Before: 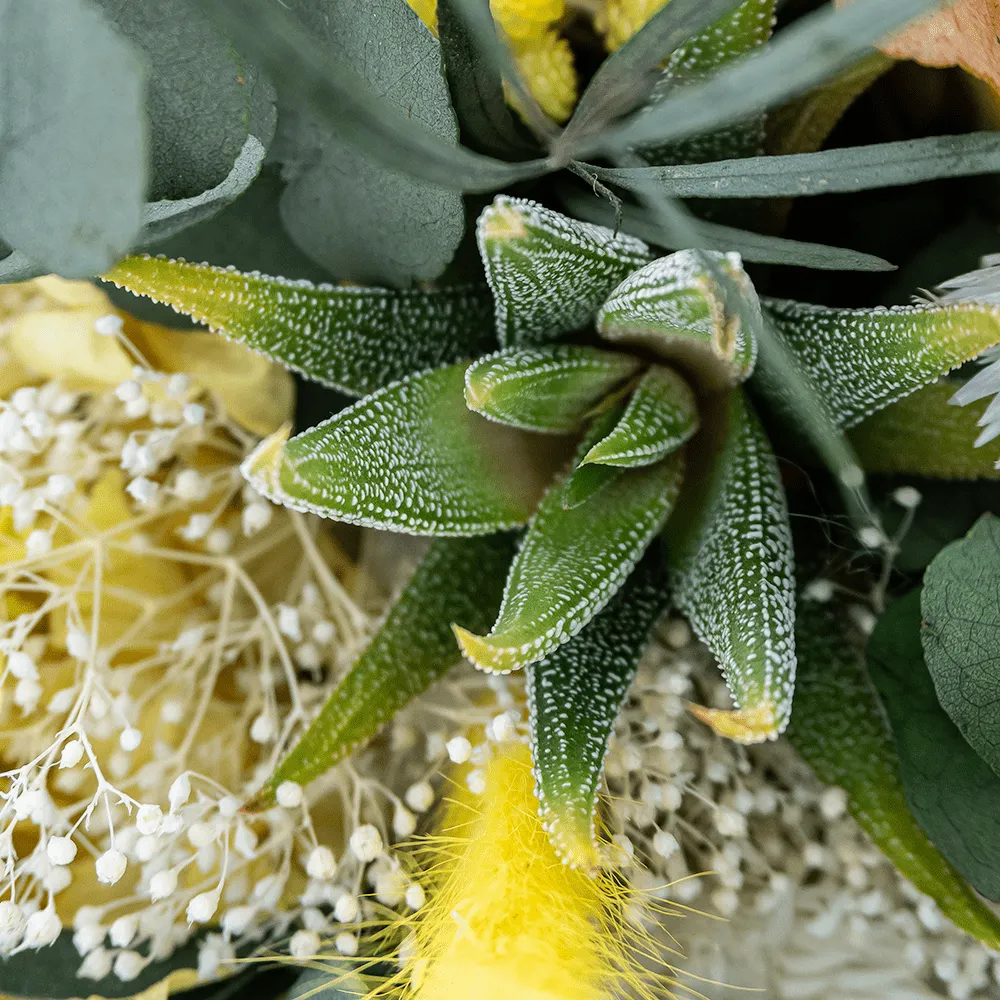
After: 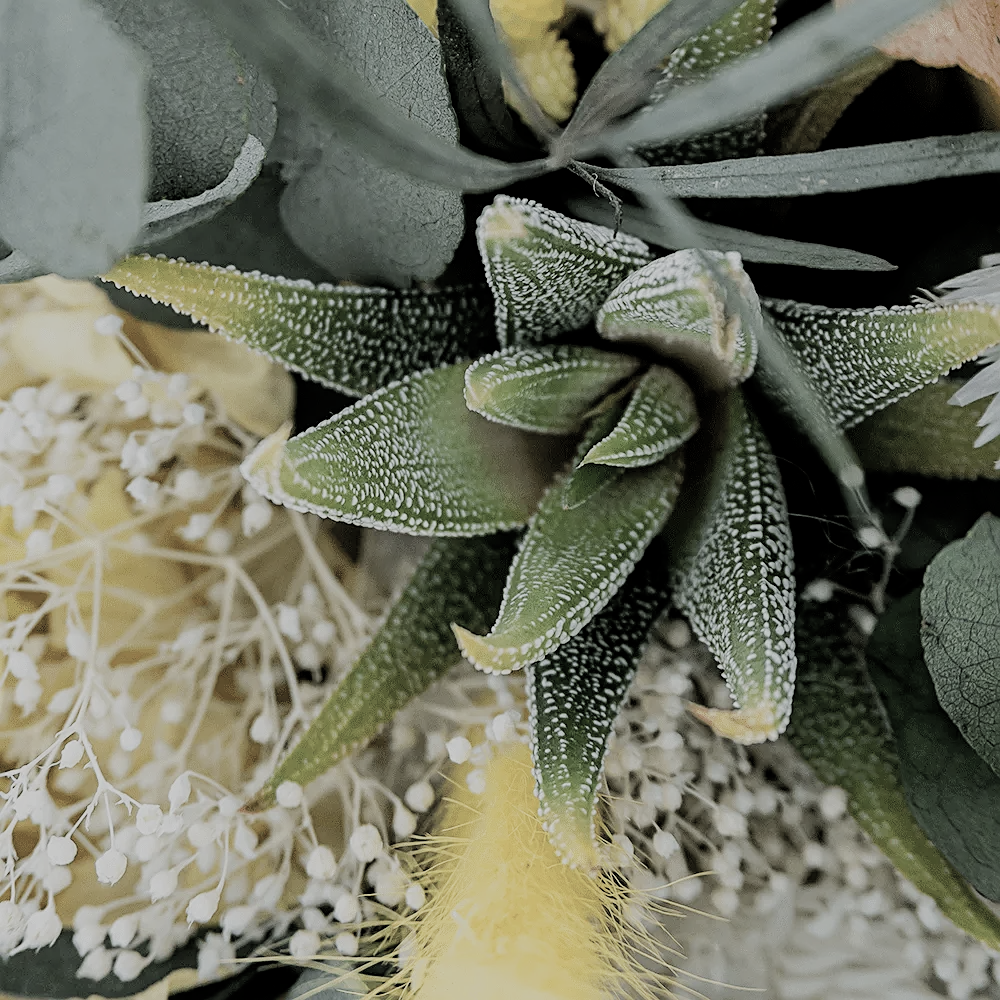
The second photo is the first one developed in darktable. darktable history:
filmic rgb: middle gray luminance 29.98%, black relative exposure -8.91 EV, white relative exposure 7 EV, target black luminance 0%, hardness 2.94, latitude 1.51%, contrast 0.963, highlights saturation mix 4.35%, shadows ↔ highlights balance 12%
color zones: curves: ch1 [(0, 0.292) (0.001, 0.292) (0.2, 0.264) (0.4, 0.248) (0.6, 0.248) (0.8, 0.264) (0.999, 0.292) (1, 0.292)]
sharpen: on, module defaults
